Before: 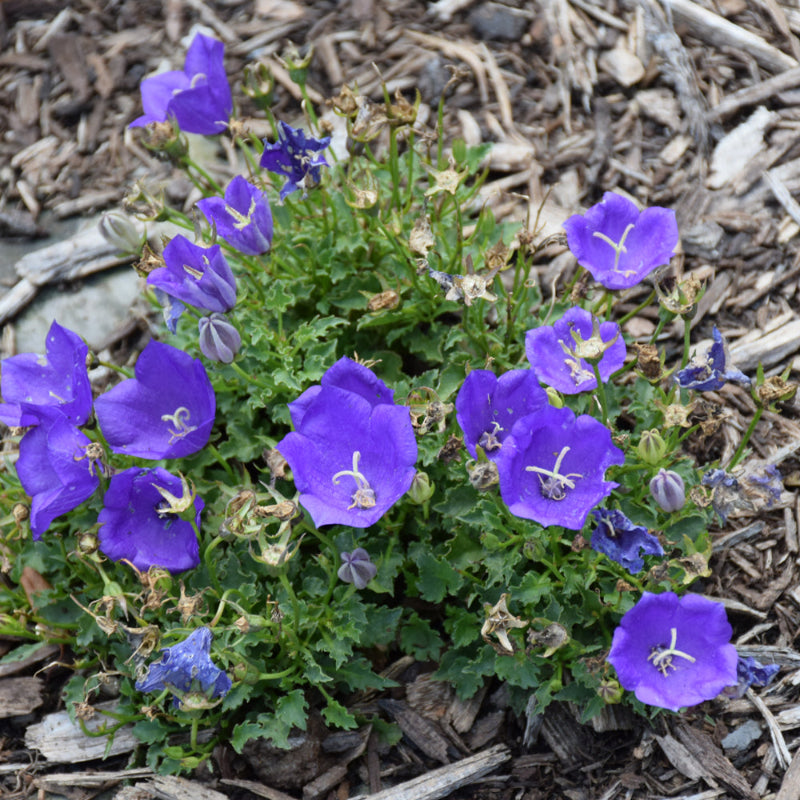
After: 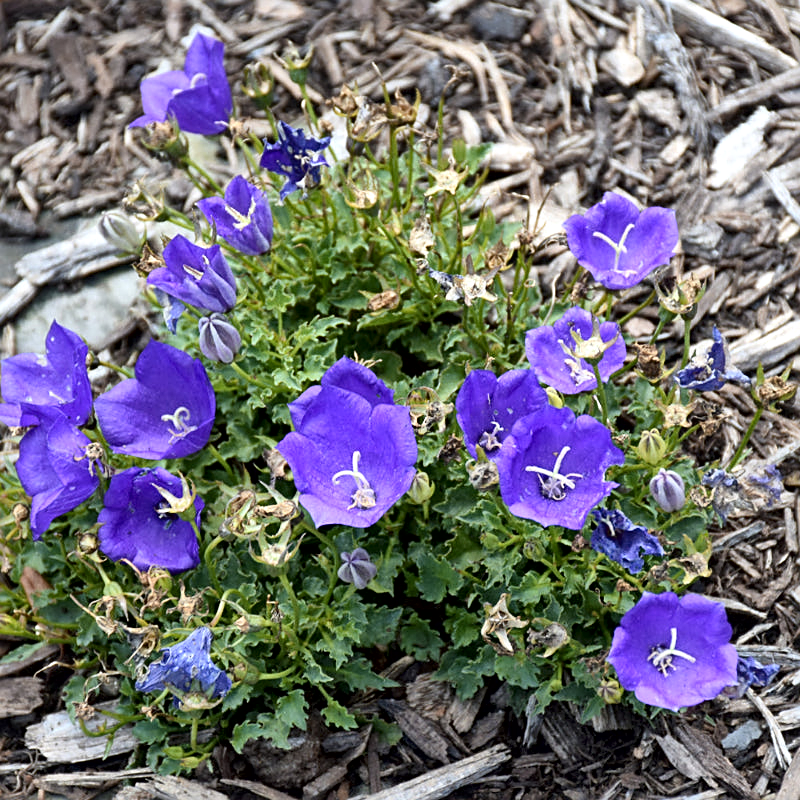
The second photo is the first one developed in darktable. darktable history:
local contrast: mode bilateral grid, contrast 20, coarseness 50, detail 171%, midtone range 0.2
exposure: exposure 0.2 EV, compensate highlight preservation false
sharpen: on, module defaults
color zones: curves: ch1 [(0, 0.455) (0.063, 0.455) (0.286, 0.495) (0.429, 0.5) (0.571, 0.5) (0.714, 0.5) (0.857, 0.5) (1, 0.455)]; ch2 [(0, 0.532) (0.063, 0.521) (0.233, 0.447) (0.429, 0.489) (0.571, 0.5) (0.714, 0.5) (0.857, 0.5) (1, 0.532)]
